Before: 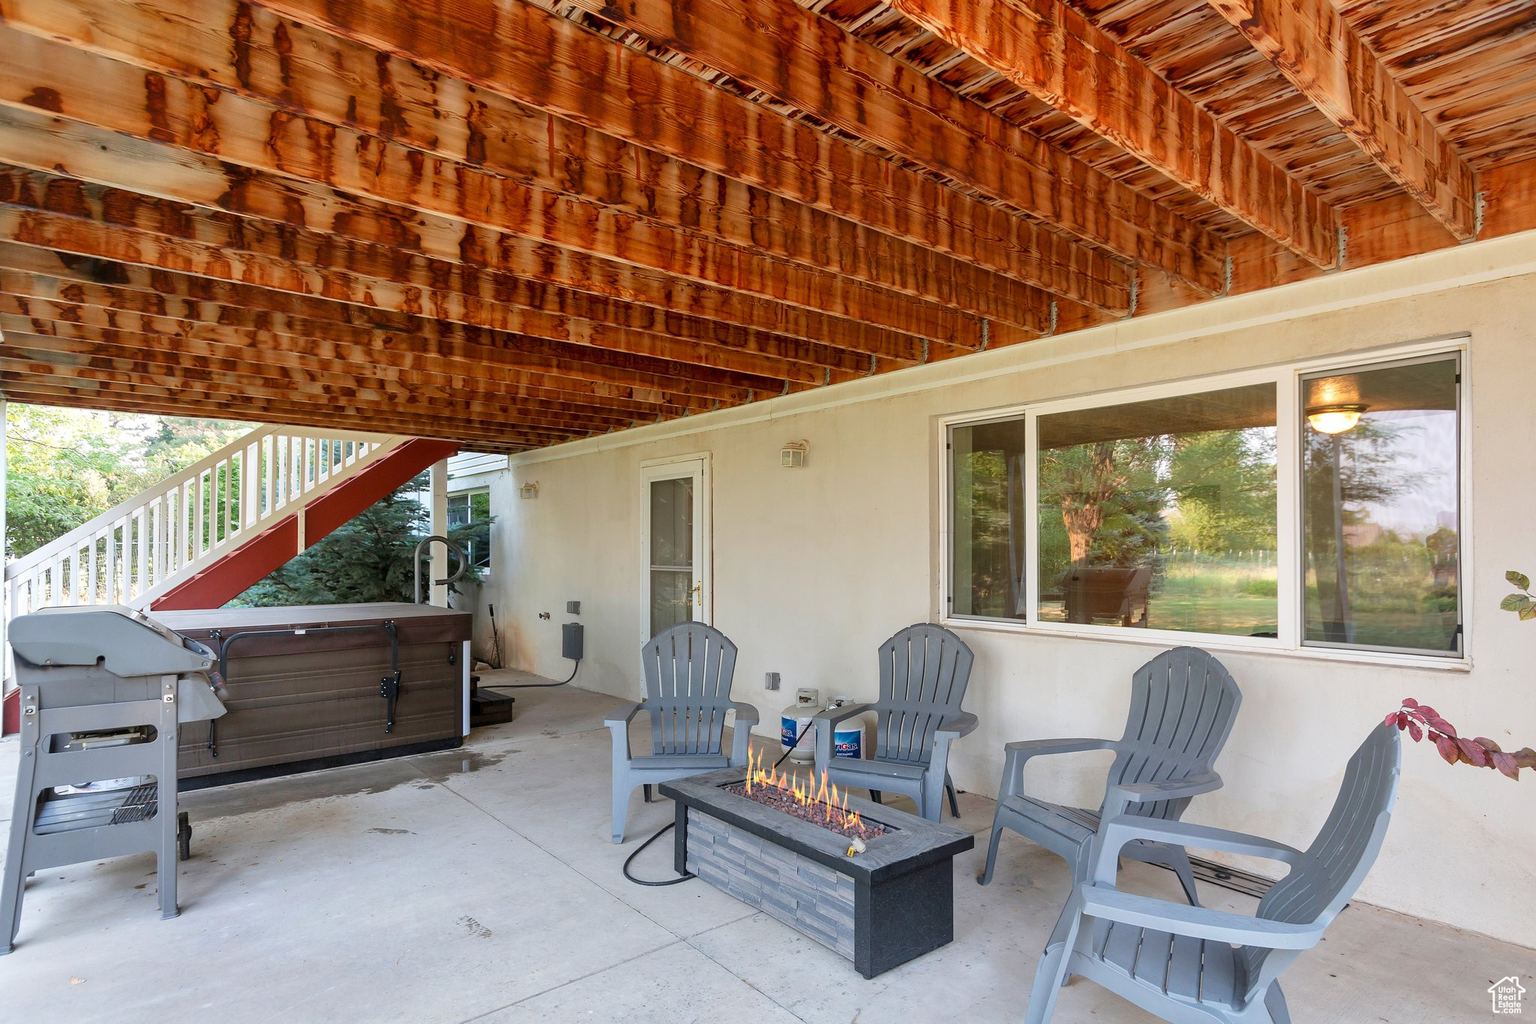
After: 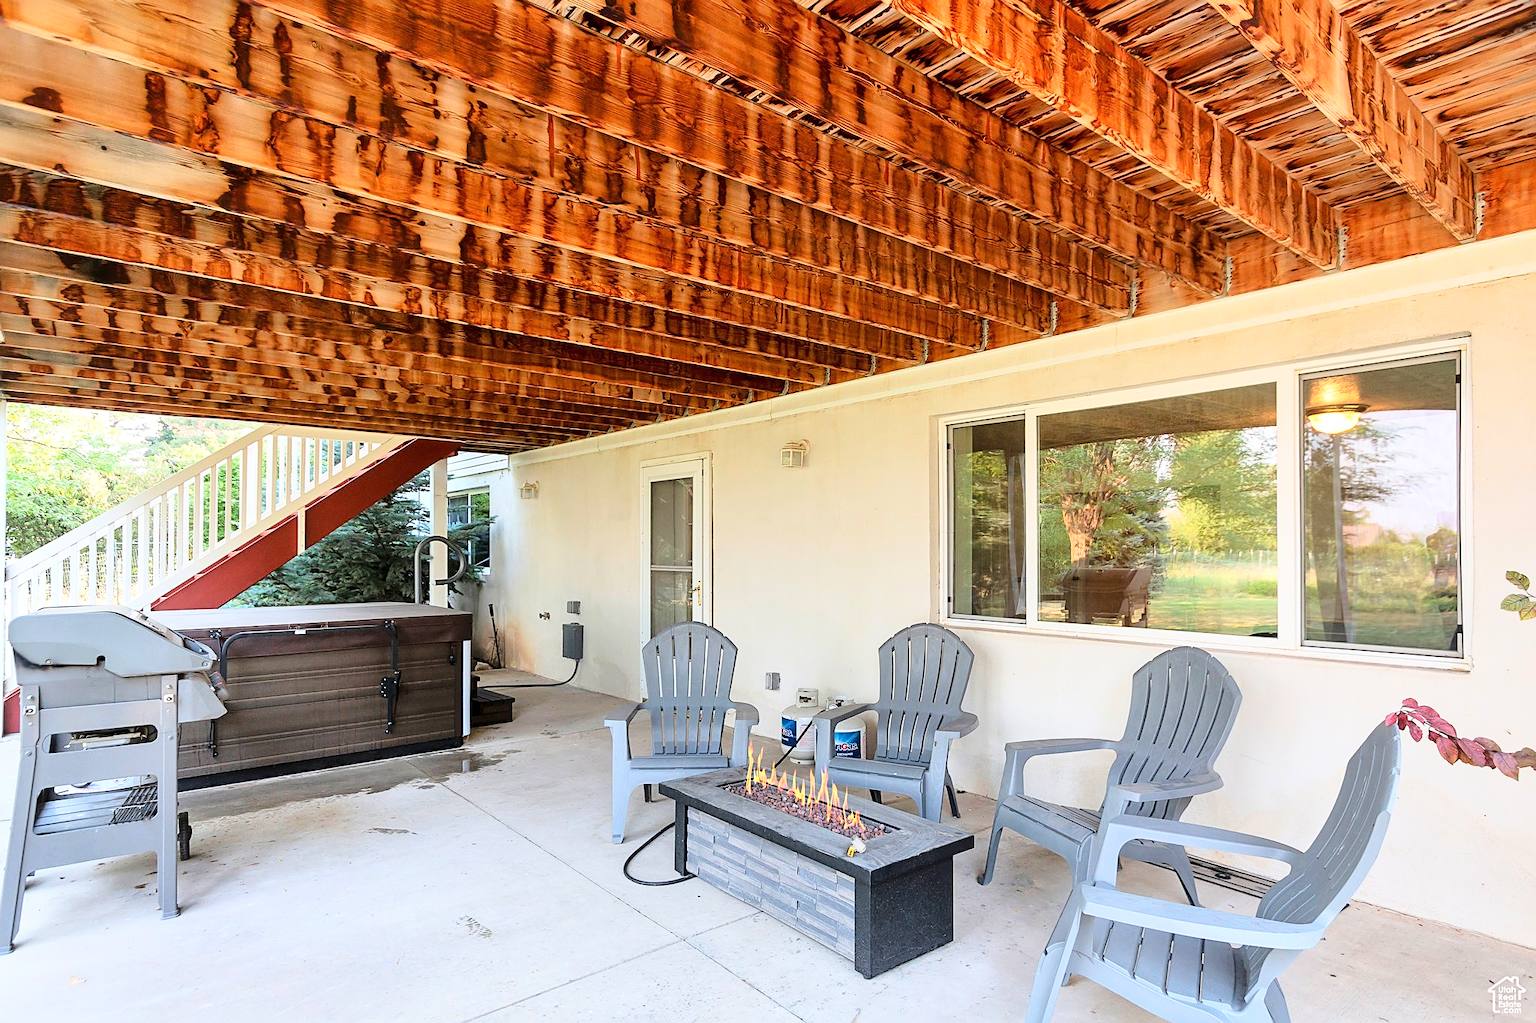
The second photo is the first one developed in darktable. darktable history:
sharpen: on, module defaults
base curve: curves: ch0 [(0, 0) (0.028, 0.03) (0.121, 0.232) (0.46, 0.748) (0.859, 0.968) (1, 1)]
